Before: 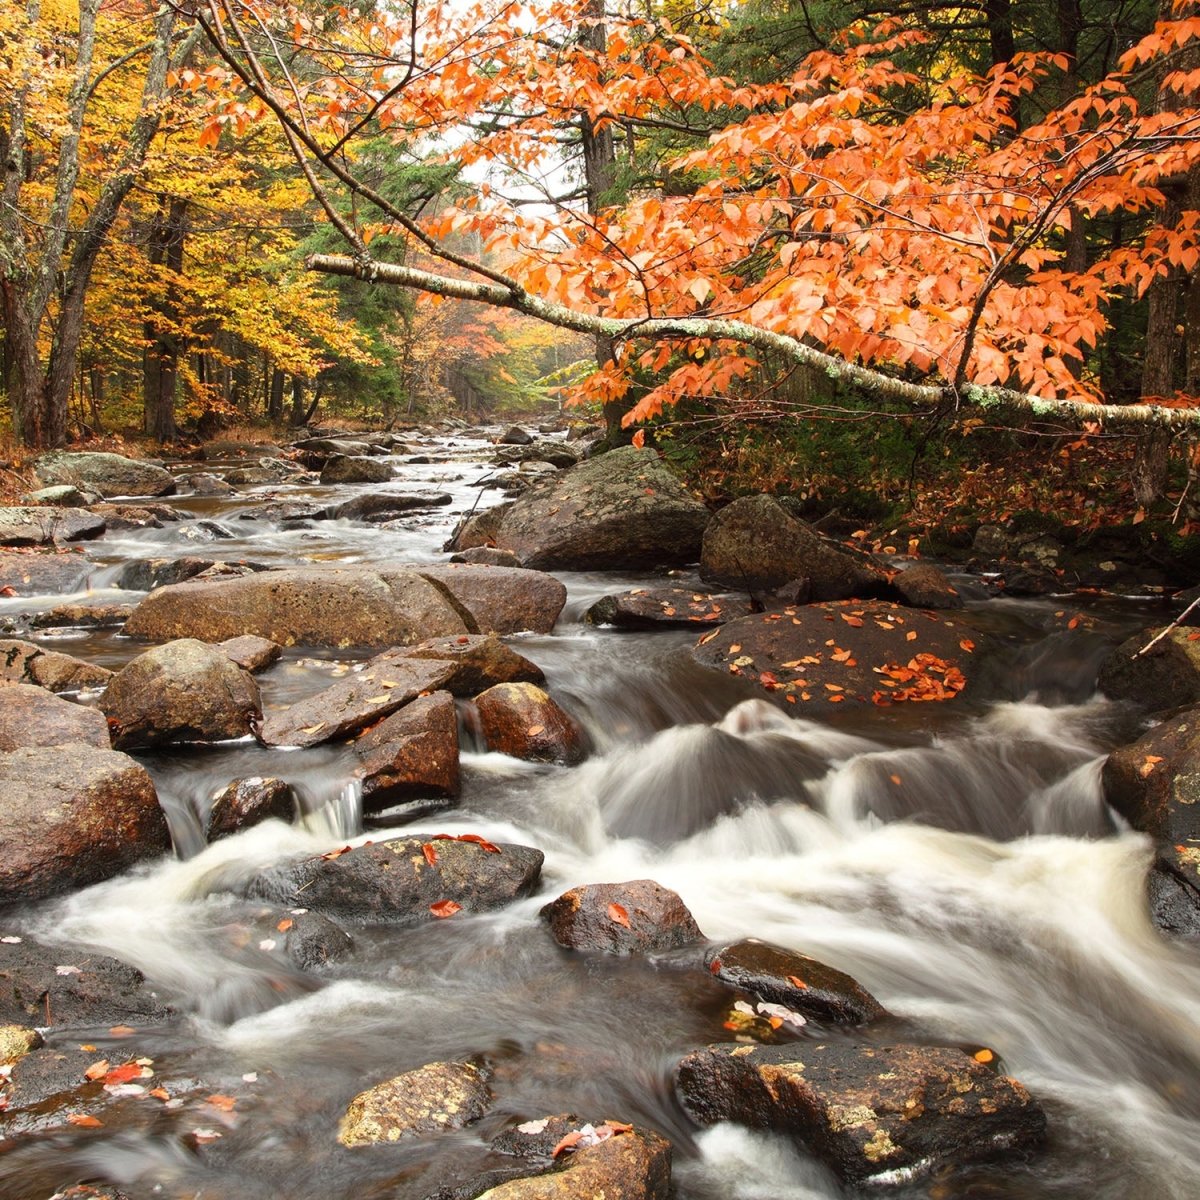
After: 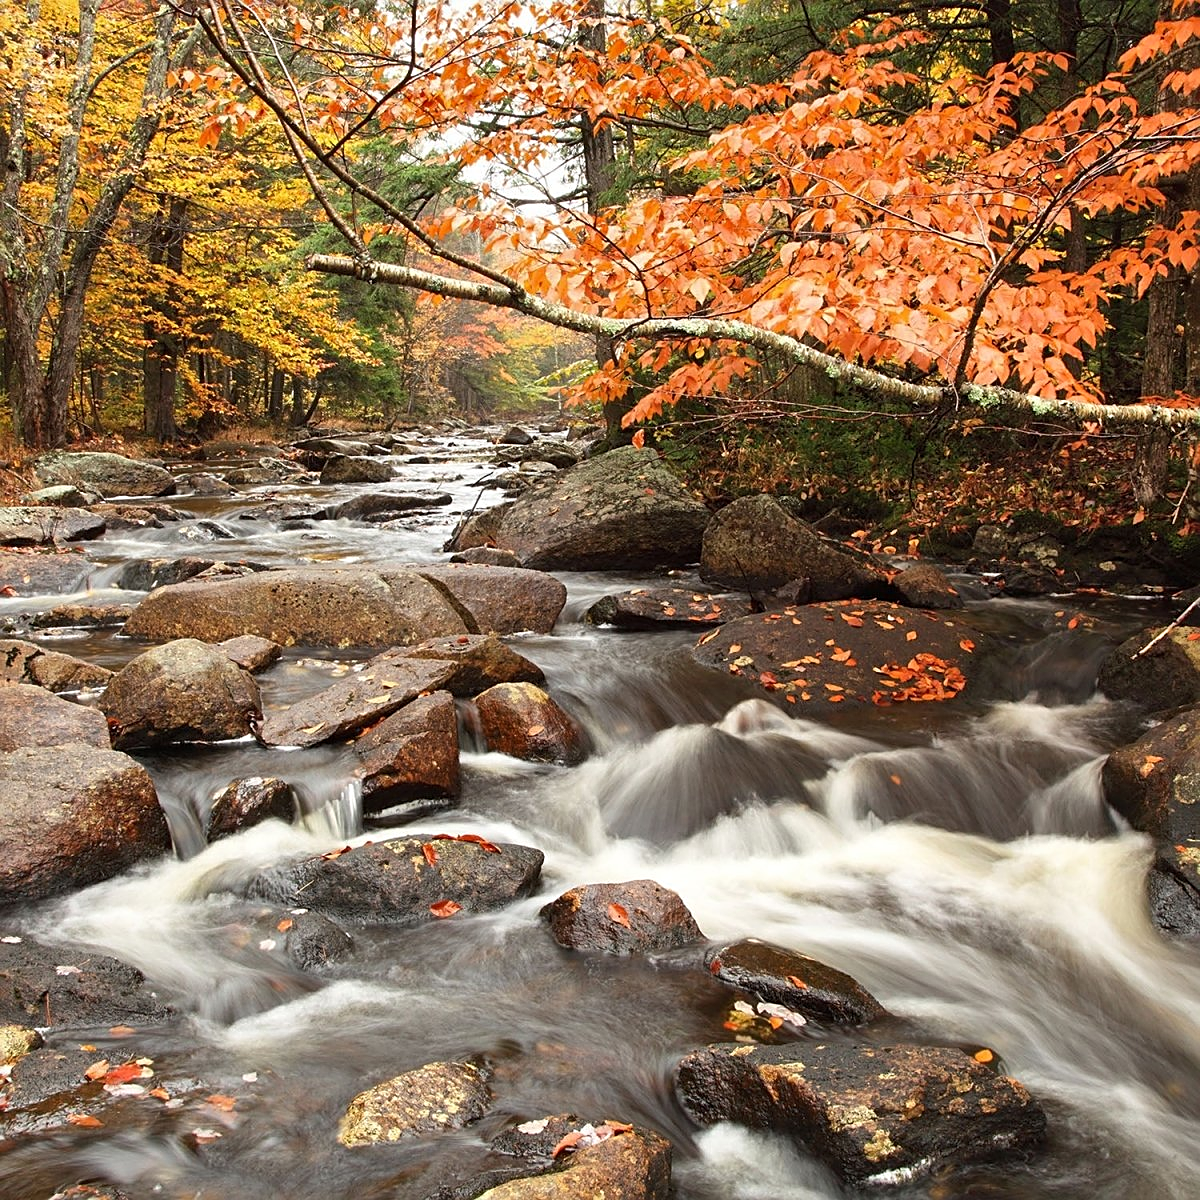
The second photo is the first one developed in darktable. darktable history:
sharpen: on, module defaults
shadows and highlights: soften with gaussian
white balance: red 1, blue 1
